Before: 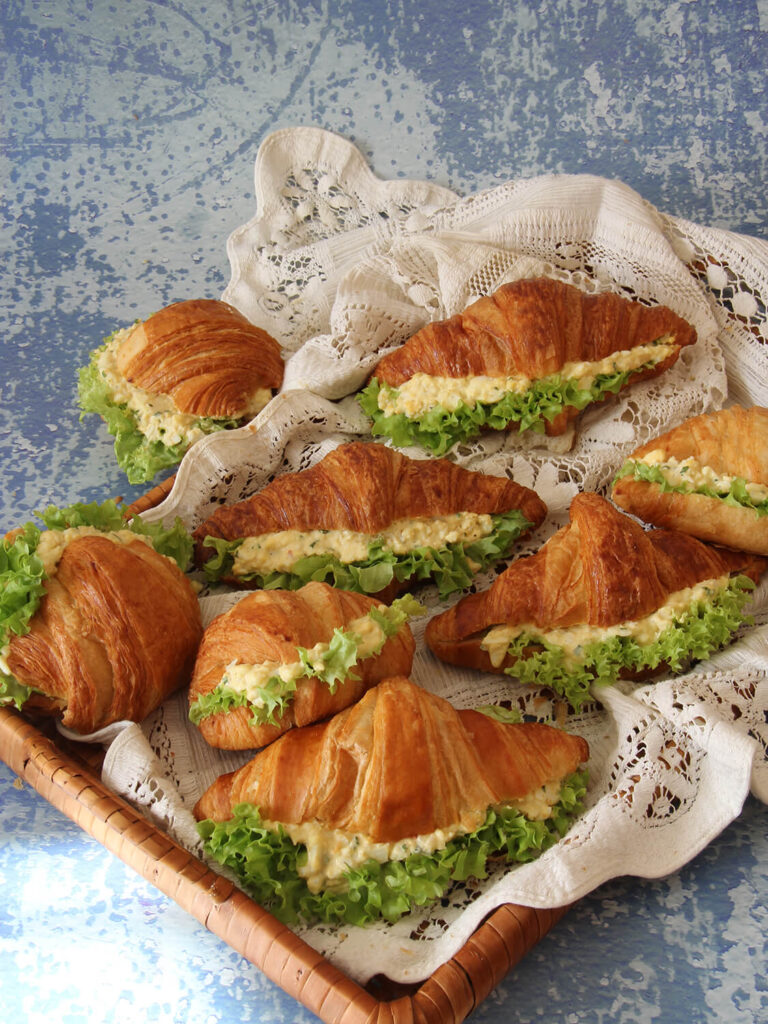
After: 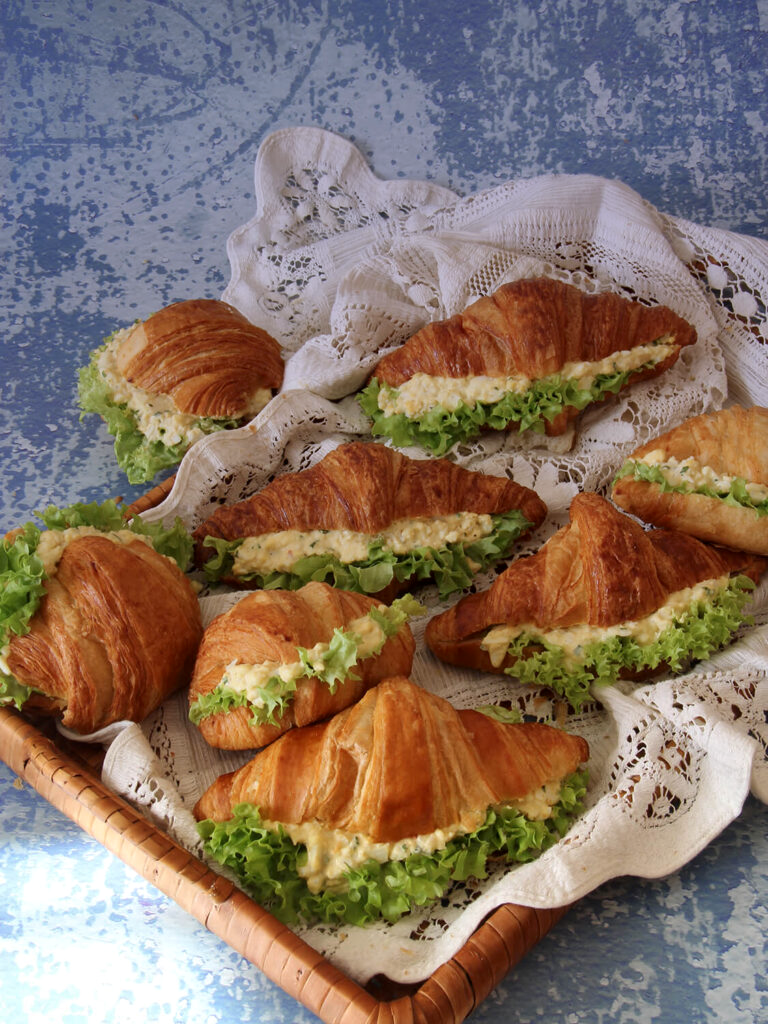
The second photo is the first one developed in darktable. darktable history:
local contrast: mode bilateral grid, contrast 20, coarseness 50, detail 120%, midtone range 0.2
graduated density: hue 238.83°, saturation 50%
